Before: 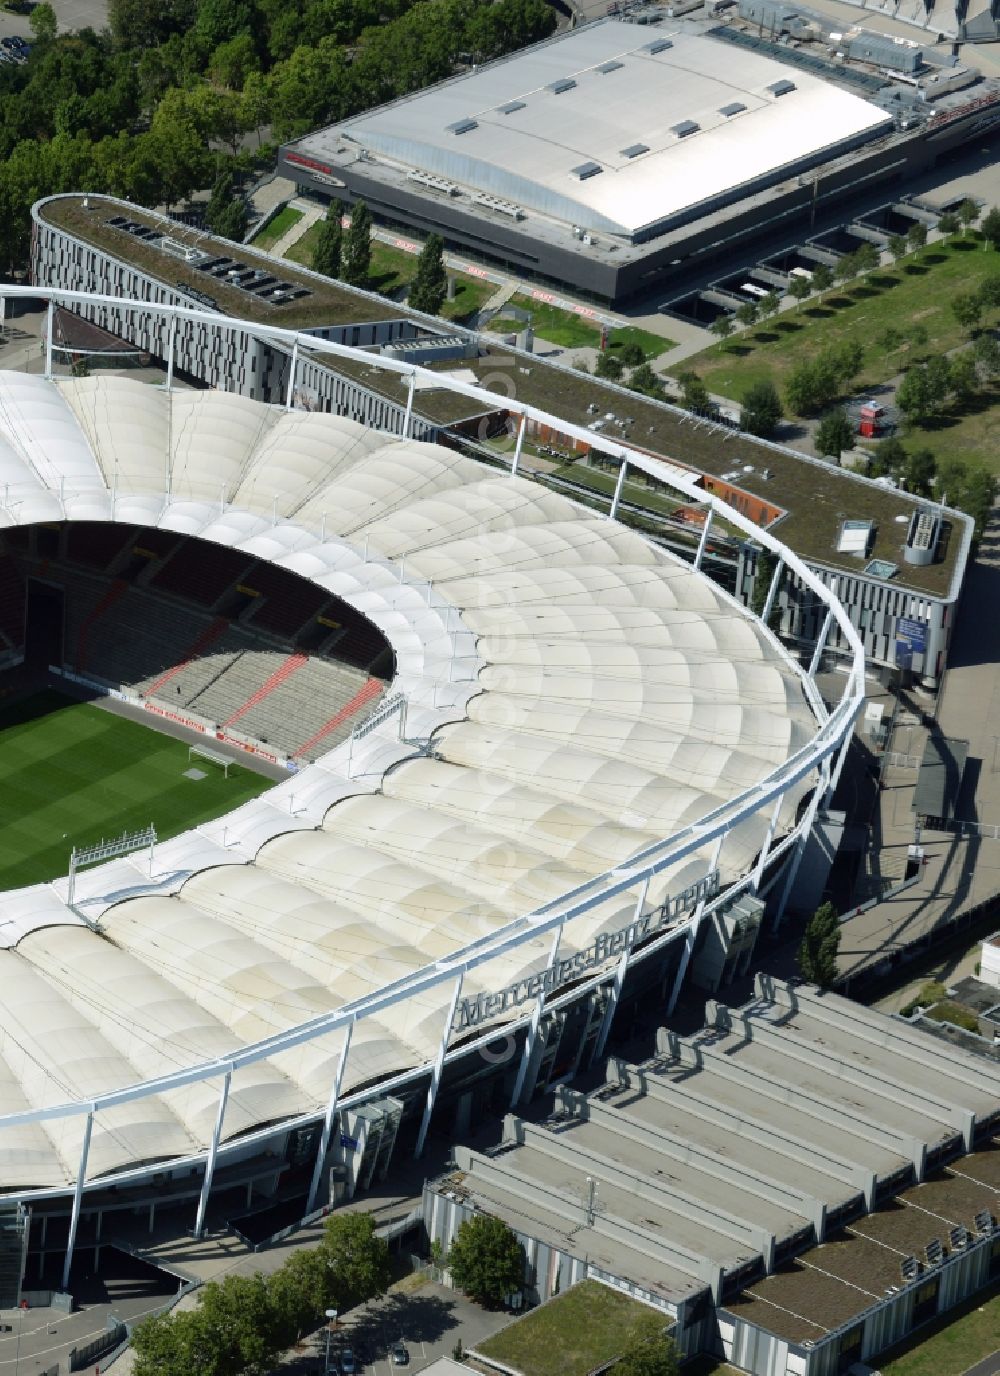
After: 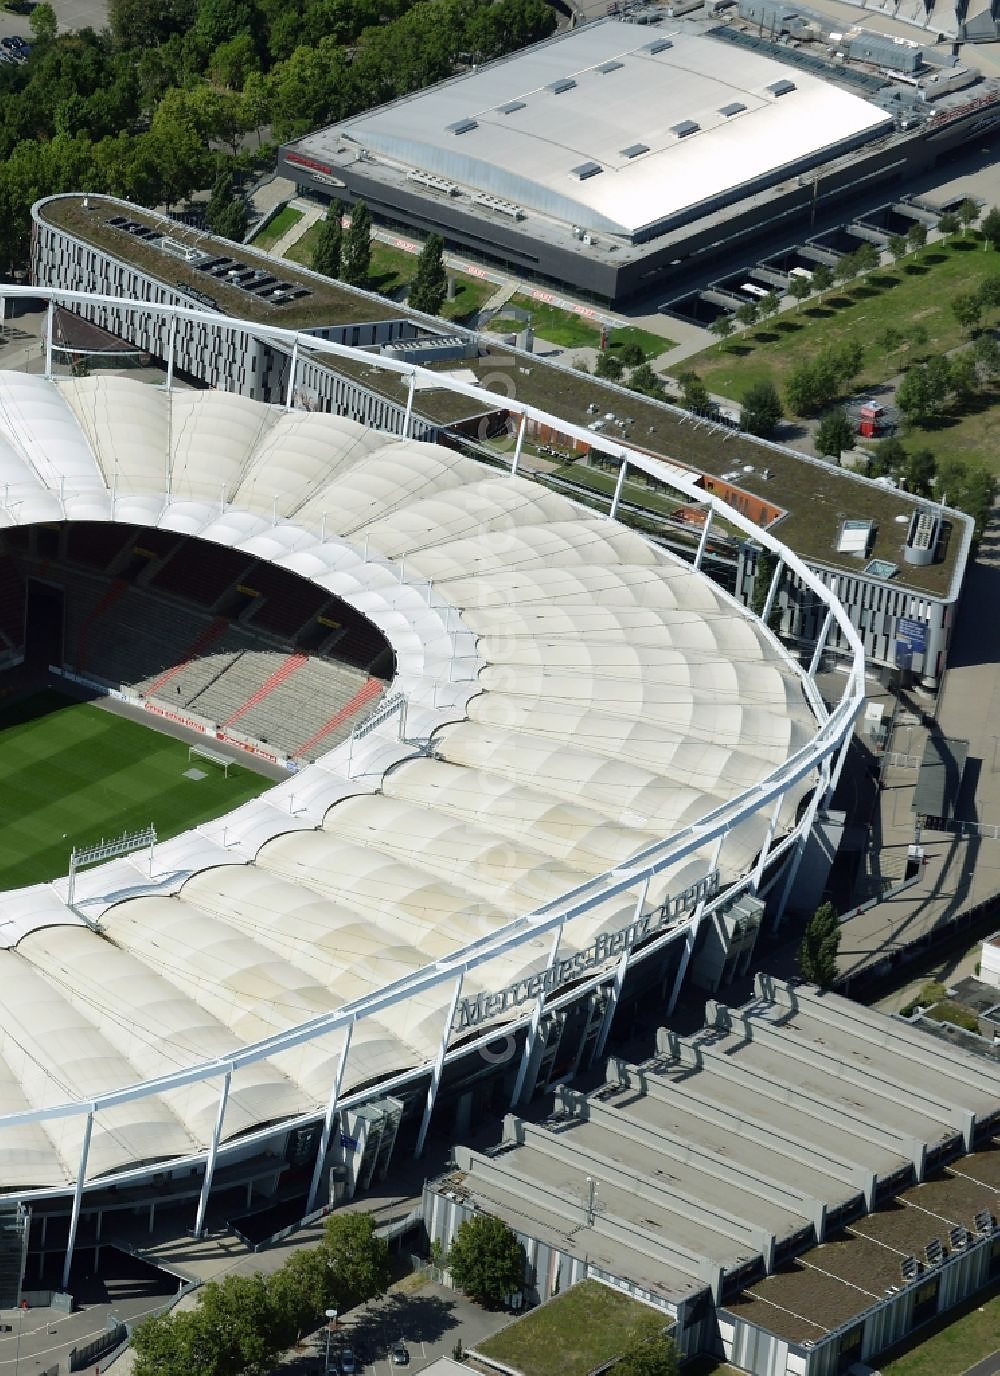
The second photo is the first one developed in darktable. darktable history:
sharpen: radius 0.997, threshold 0.871
